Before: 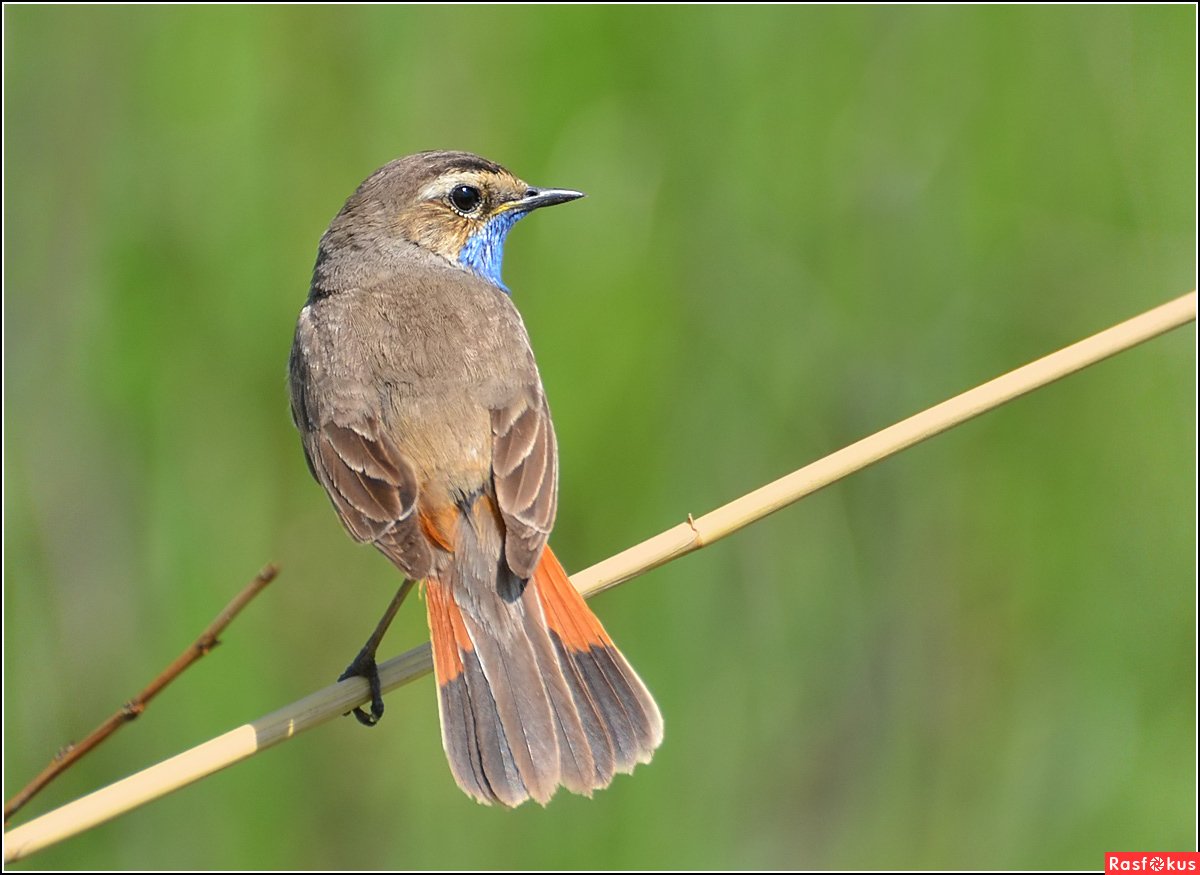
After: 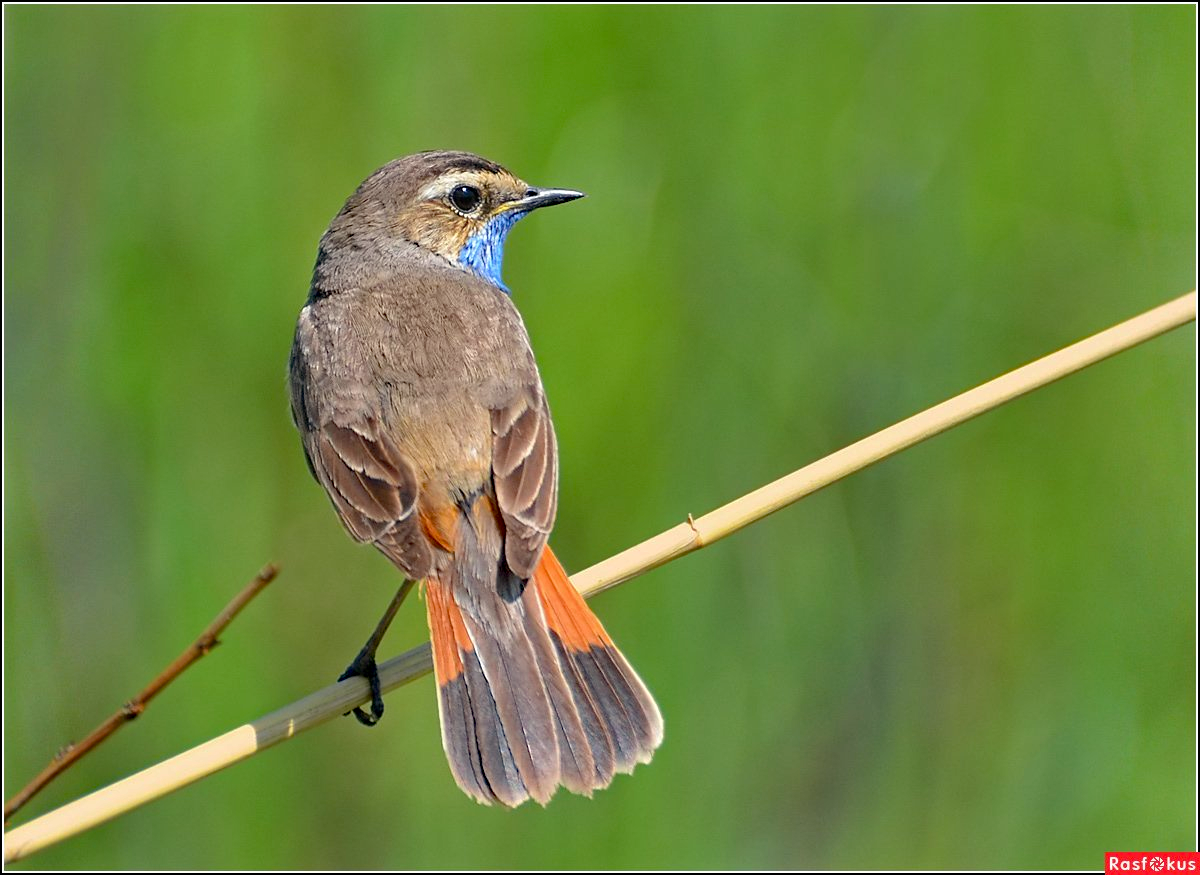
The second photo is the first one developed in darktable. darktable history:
haze removal: strength 0.399, distance 0.213, adaptive false
